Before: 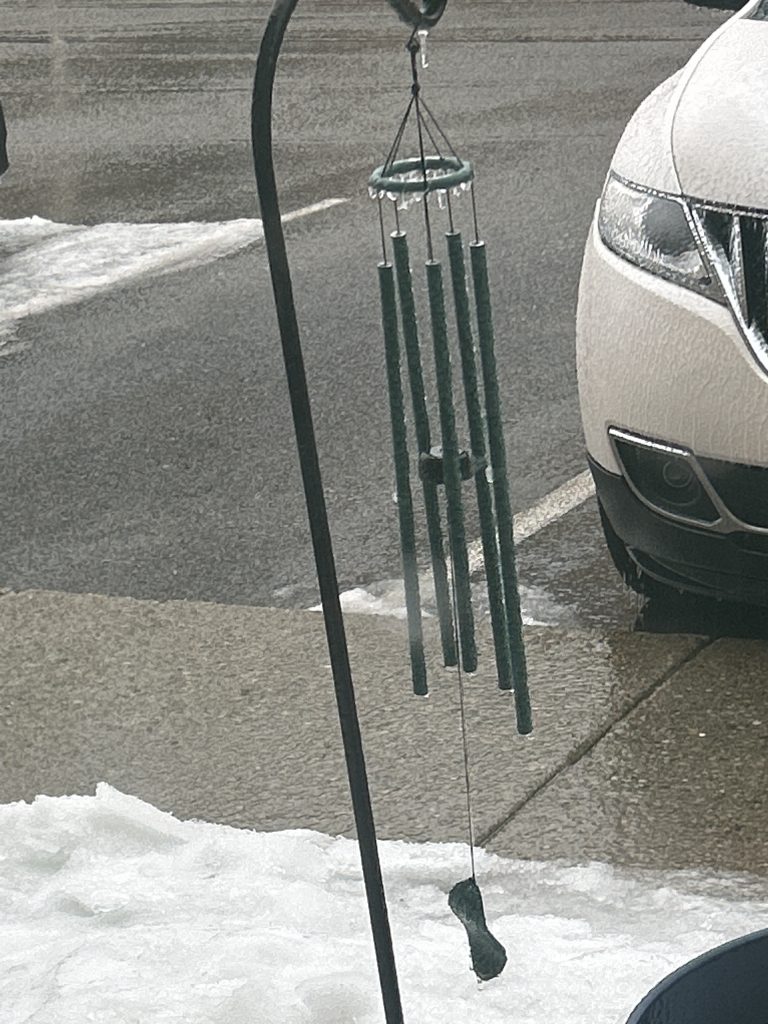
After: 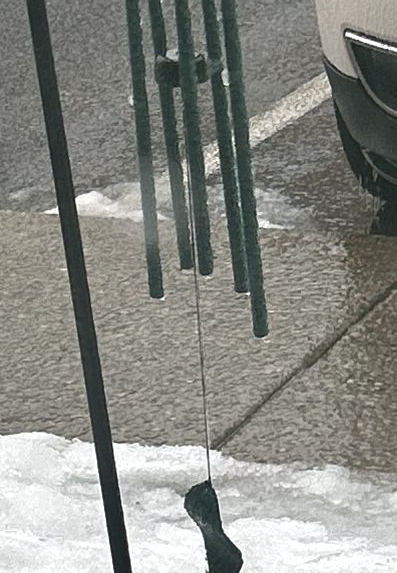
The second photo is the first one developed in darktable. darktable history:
crop: left 34.479%, top 38.822%, right 13.718%, bottom 5.172%
shadows and highlights: shadows 12, white point adjustment 1.2, soften with gaussian
